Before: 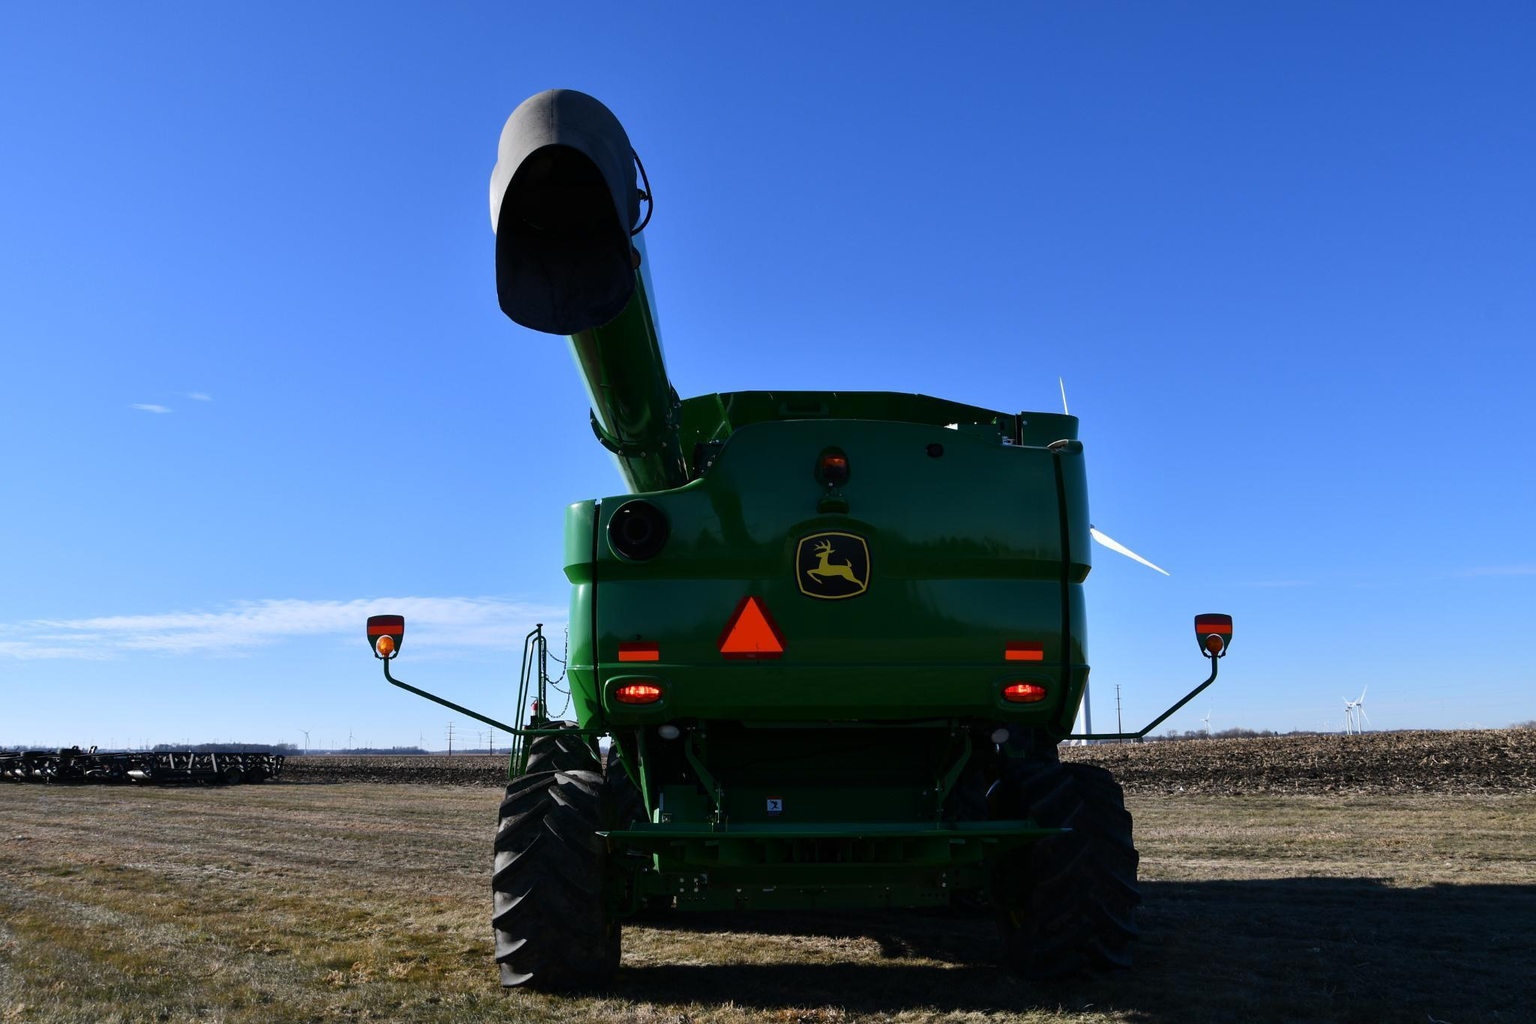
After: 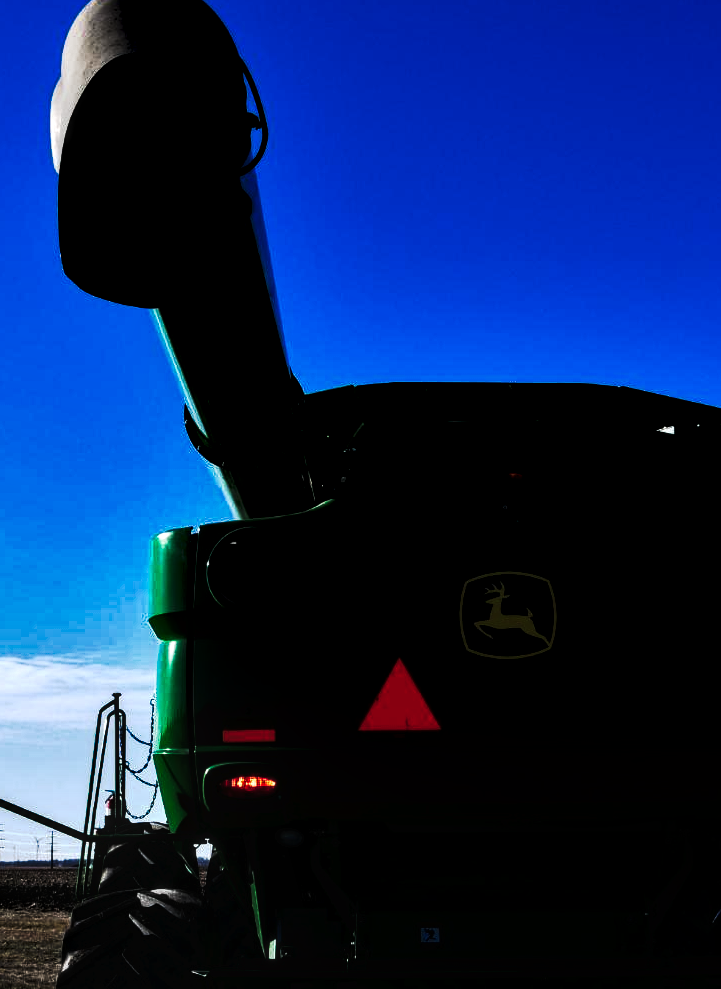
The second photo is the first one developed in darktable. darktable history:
white balance: emerald 1
exposure: black level correction 0.002, exposure -0.1 EV, compensate highlight preservation false
rgb curve: curves: ch0 [(0, 0) (0.415, 0.237) (1, 1)]
tone equalizer: -8 EV -0.417 EV, -7 EV -0.389 EV, -6 EV -0.333 EV, -5 EV -0.222 EV, -3 EV 0.222 EV, -2 EV 0.333 EV, -1 EV 0.389 EV, +0 EV 0.417 EV, edges refinement/feathering 500, mask exposure compensation -1.57 EV, preserve details no
crop and rotate: left 29.476%, top 10.214%, right 35.32%, bottom 17.333%
tone curve: curves: ch0 [(0, 0) (0.003, 0.005) (0.011, 0.006) (0.025, 0.004) (0.044, 0.004) (0.069, 0.007) (0.1, 0.014) (0.136, 0.018) (0.177, 0.034) (0.224, 0.065) (0.277, 0.089) (0.335, 0.143) (0.399, 0.219) (0.468, 0.327) (0.543, 0.455) (0.623, 0.63) (0.709, 0.786) (0.801, 0.87) (0.898, 0.922) (1, 1)], preserve colors none
haze removal: strength 0.29, distance 0.25, compatibility mode true, adaptive false
local contrast: detail 150%
